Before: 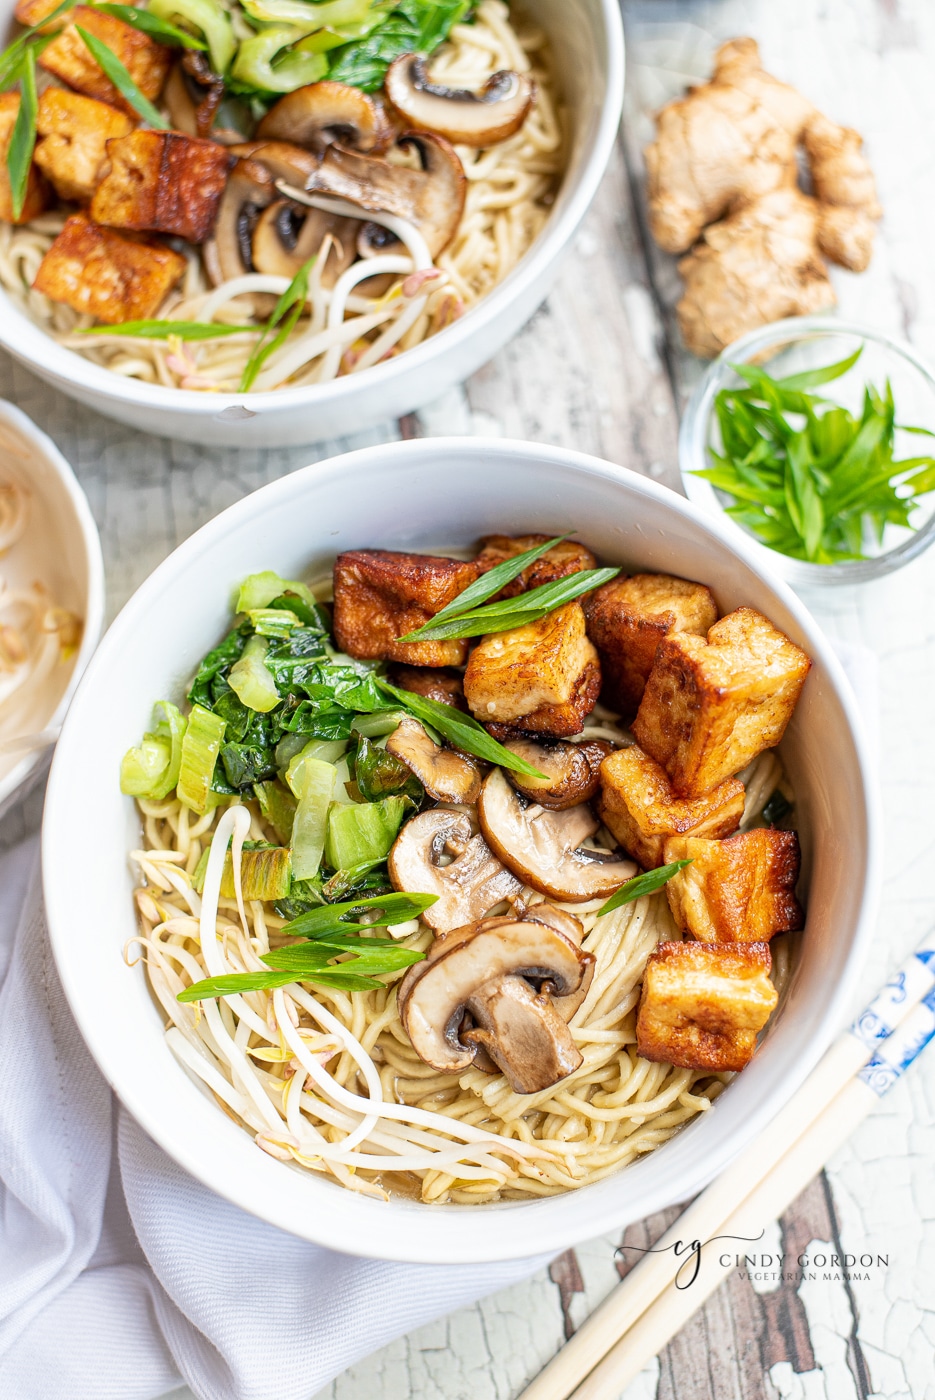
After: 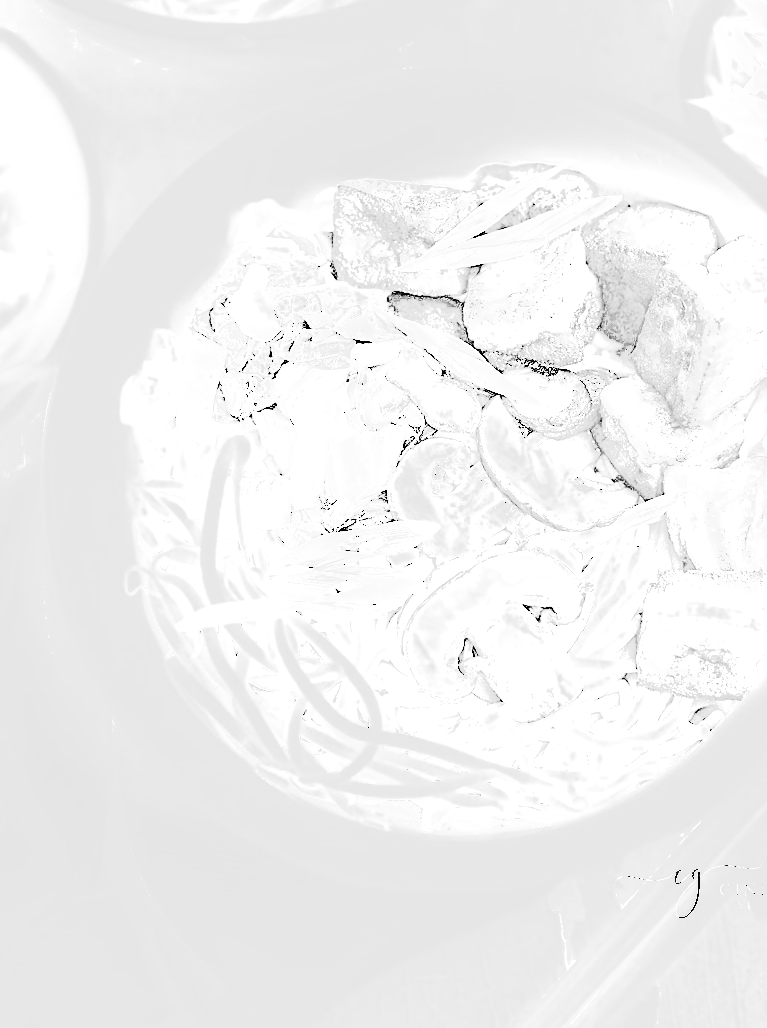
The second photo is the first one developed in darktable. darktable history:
crop: top 26.531%, right 17.959%
exposure: exposure 8 EV, compensate highlight preservation false
rgb levels: mode RGB, independent channels, levels [[0, 0.5, 1], [0, 0.521, 1], [0, 0.536, 1]]
sharpen: radius 1.4, amount 1.25, threshold 0.7
filmic rgb: middle gray luminance 9.23%, black relative exposure -10.55 EV, white relative exposure 3.45 EV, threshold 6 EV, target black luminance 0%, hardness 5.98, latitude 59.69%, contrast 1.087, highlights saturation mix 5%, shadows ↔ highlights balance 29.23%, add noise in highlights 0, color science v3 (2019), use custom middle-gray values true, iterations of high-quality reconstruction 0, contrast in highlights soft, enable highlight reconstruction true
shadows and highlights: shadows 52.42, soften with gaussian
tone curve: curves: ch0 [(0, 0) (0.003, 0.195) (0.011, 0.161) (0.025, 0.21) (0.044, 0.24) (0.069, 0.254) (0.1, 0.283) (0.136, 0.347) (0.177, 0.412) (0.224, 0.455) (0.277, 0.531) (0.335, 0.606) (0.399, 0.679) (0.468, 0.748) (0.543, 0.814) (0.623, 0.876) (0.709, 0.927) (0.801, 0.949) (0.898, 0.962) (1, 1)], preserve colors none
contrast brightness saturation: saturation -1
